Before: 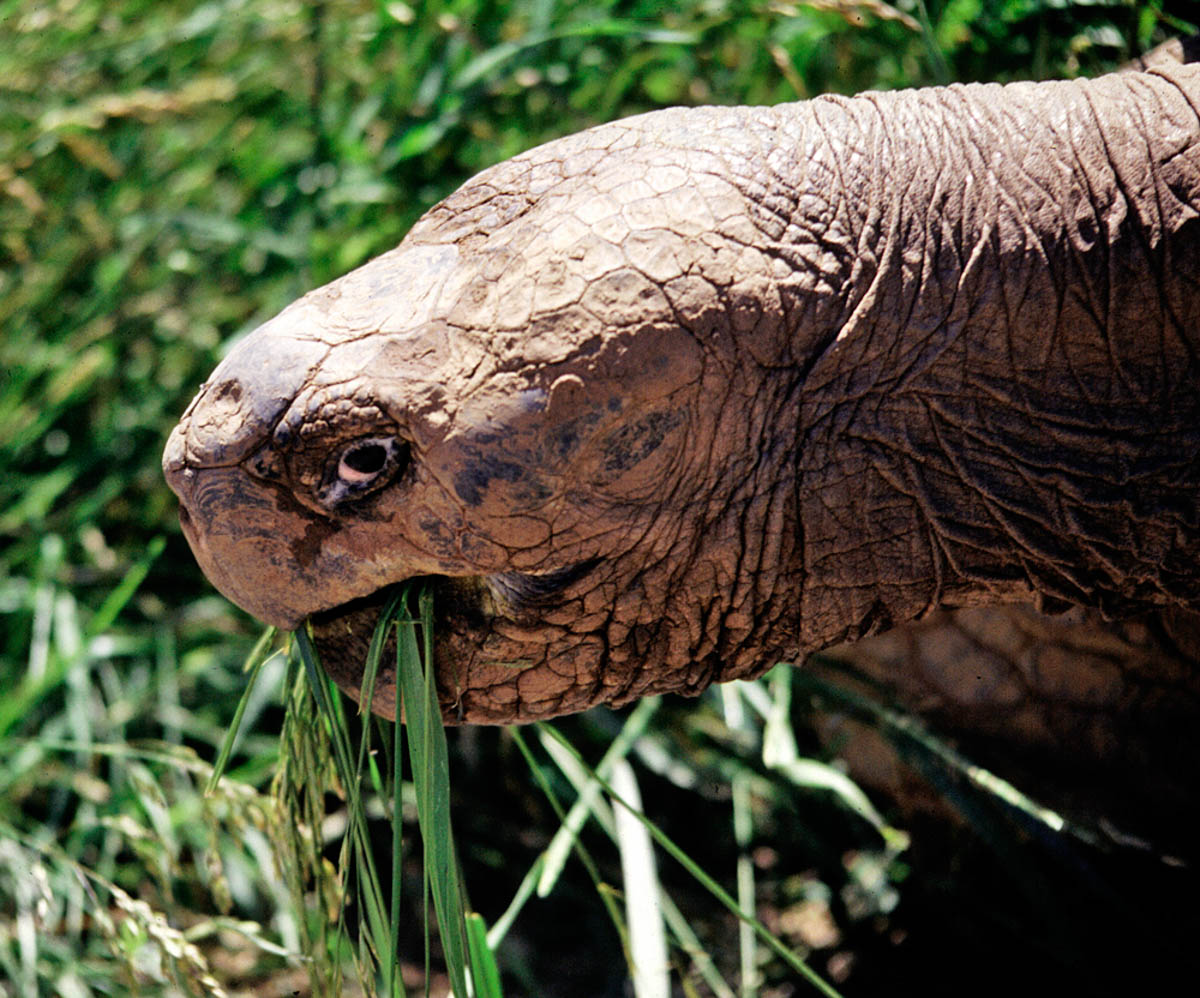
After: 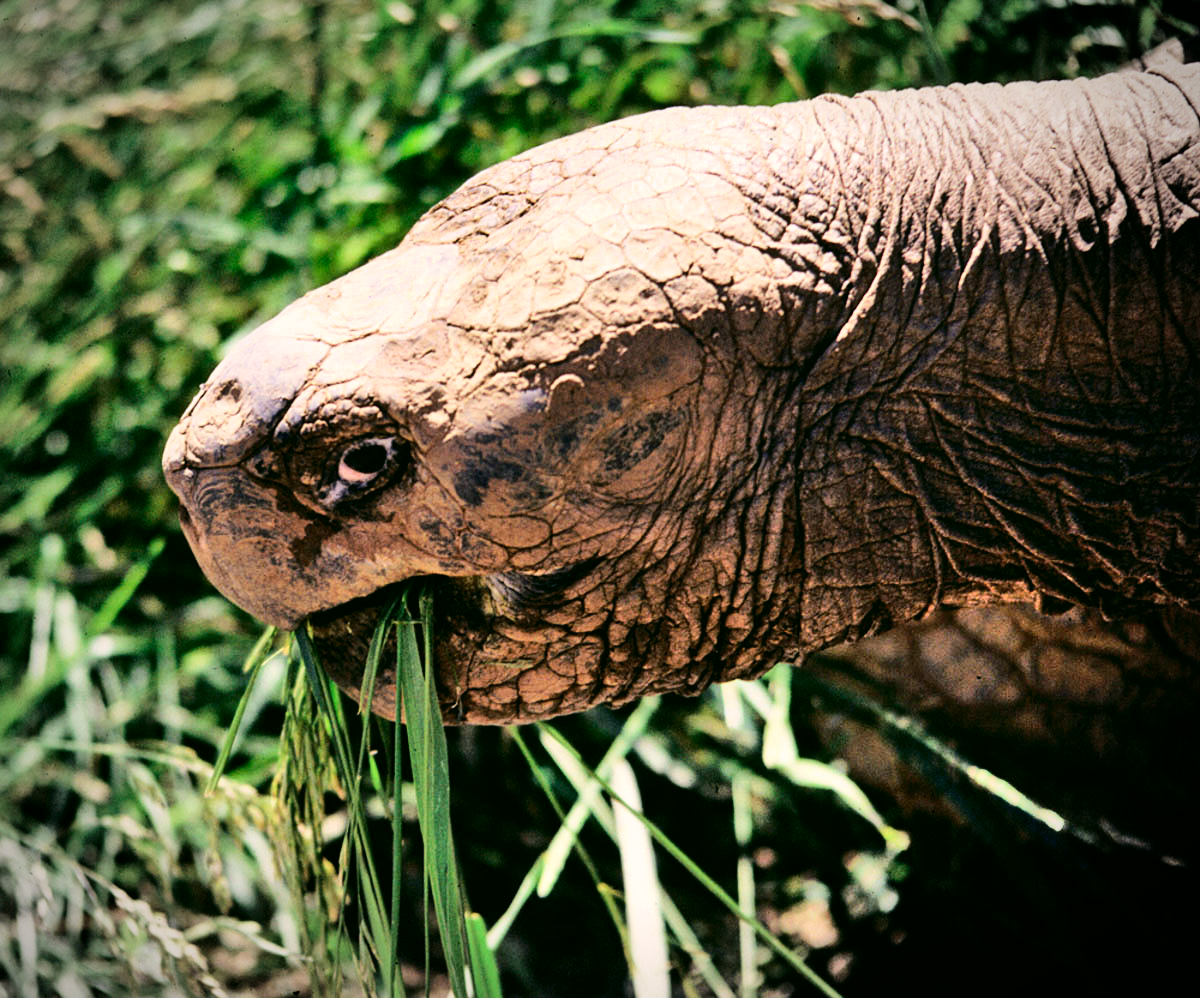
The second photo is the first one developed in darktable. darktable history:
shadows and highlights: white point adjustment 0.037, soften with gaussian
vignetting: automatic ratio true, unbound false
base curve: curves: ch0 [(0, 0) (0.032, 0.025) (0.121, 0.166) (0.206, 0.329) (0.605, 0.79) (1, 1)]
color correction: highlights a* 4.54, highlights b* 4.95, shadows a* -7.12, shadows b* 4.58
